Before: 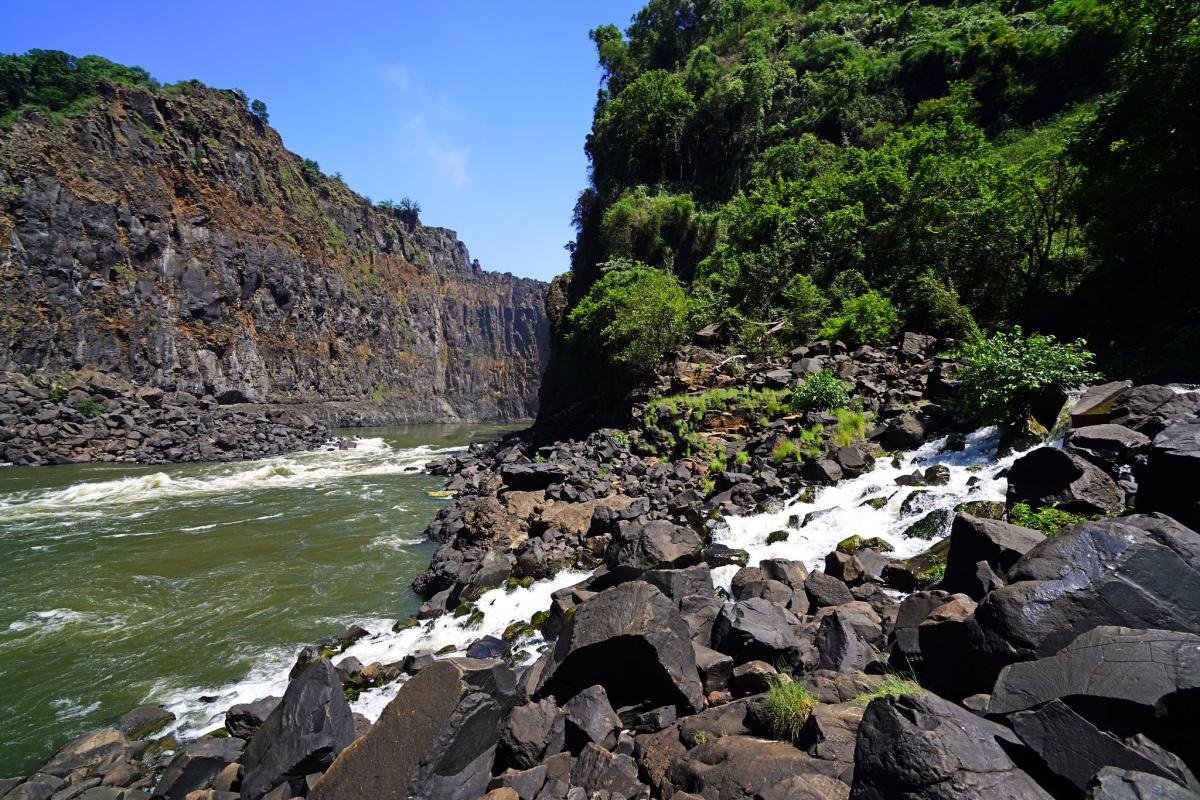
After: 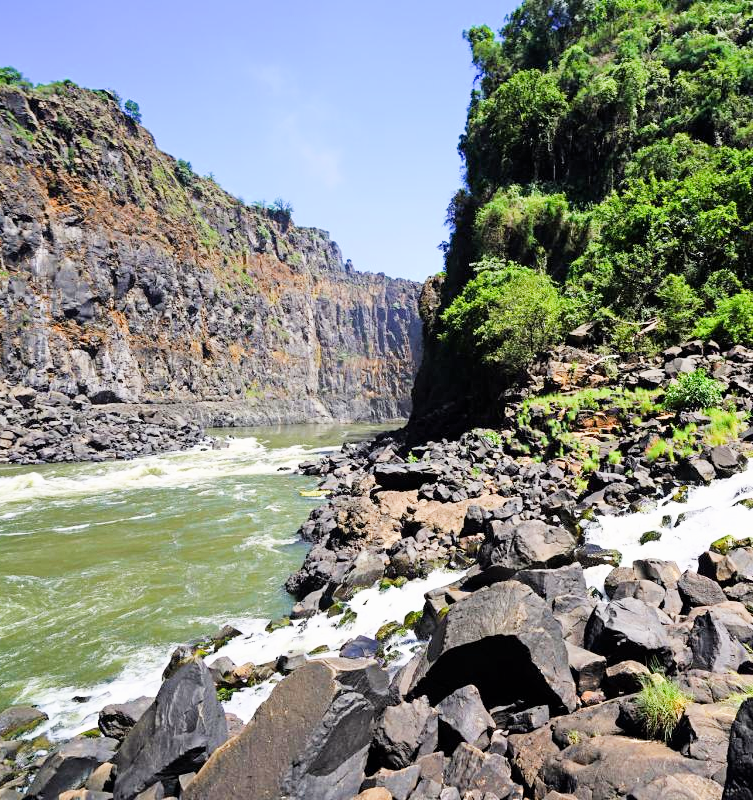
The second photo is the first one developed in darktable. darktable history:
crop: left 10.644%, right 26.528%
filmic rgb: black relative exposure -7.65 EV, white relative exposure 4.56 EV, hardness 3.61, contrast 1.05
exposure: black level correction 0, exposure 1.741 EV, compensate exposure bias true, compensate highlight preservation false
